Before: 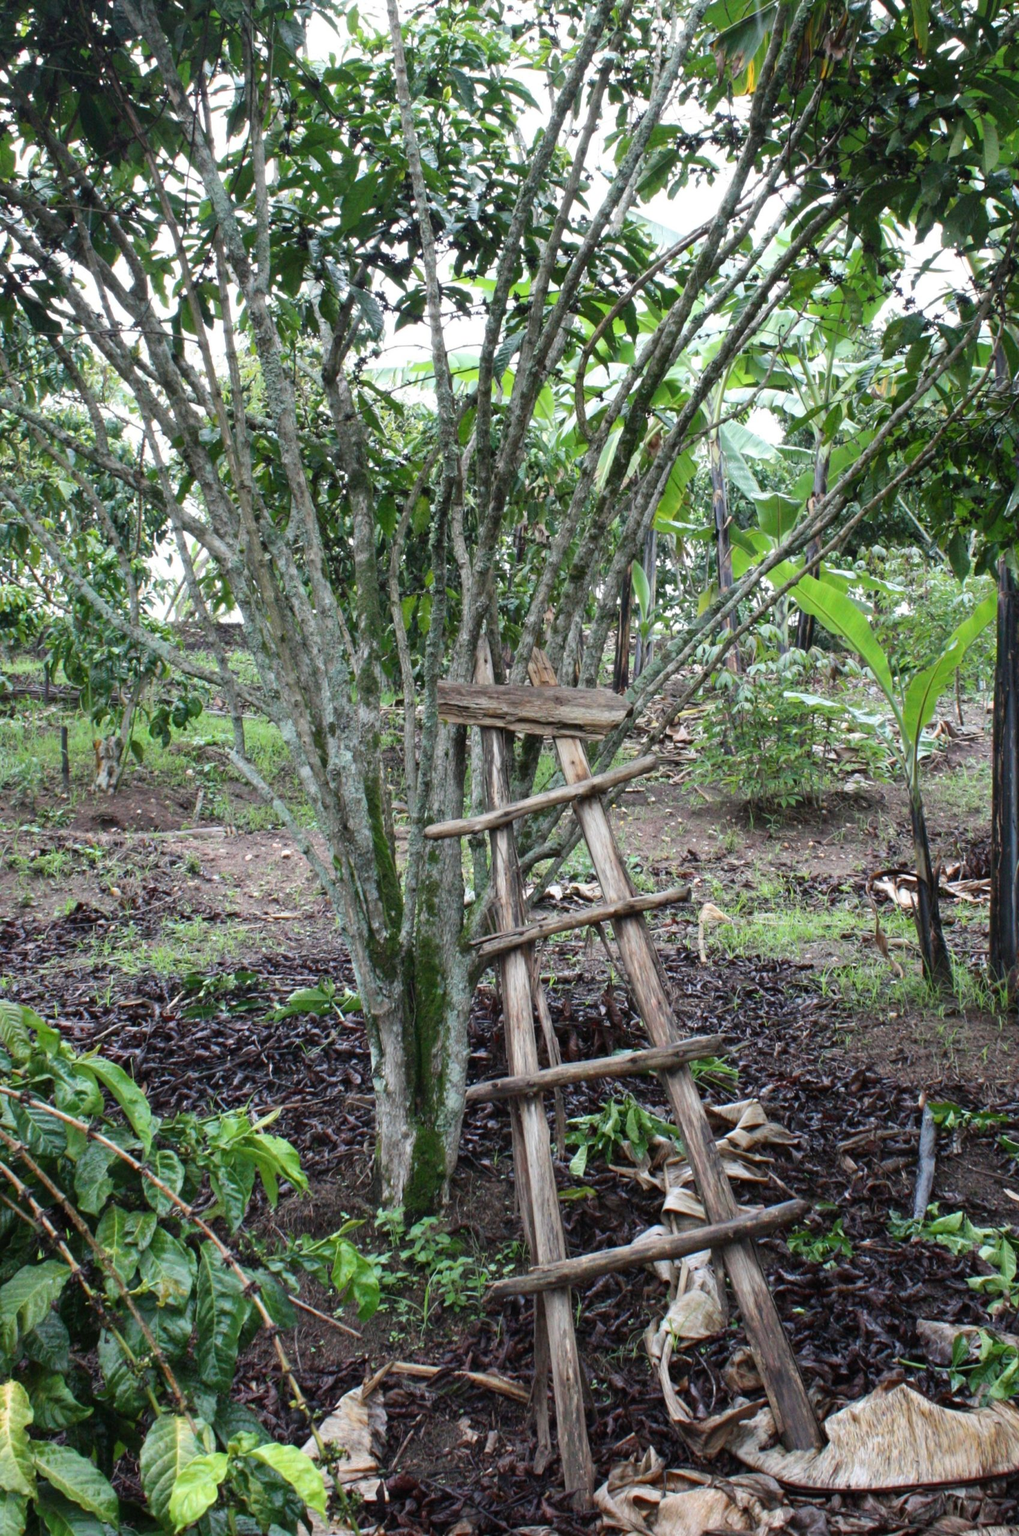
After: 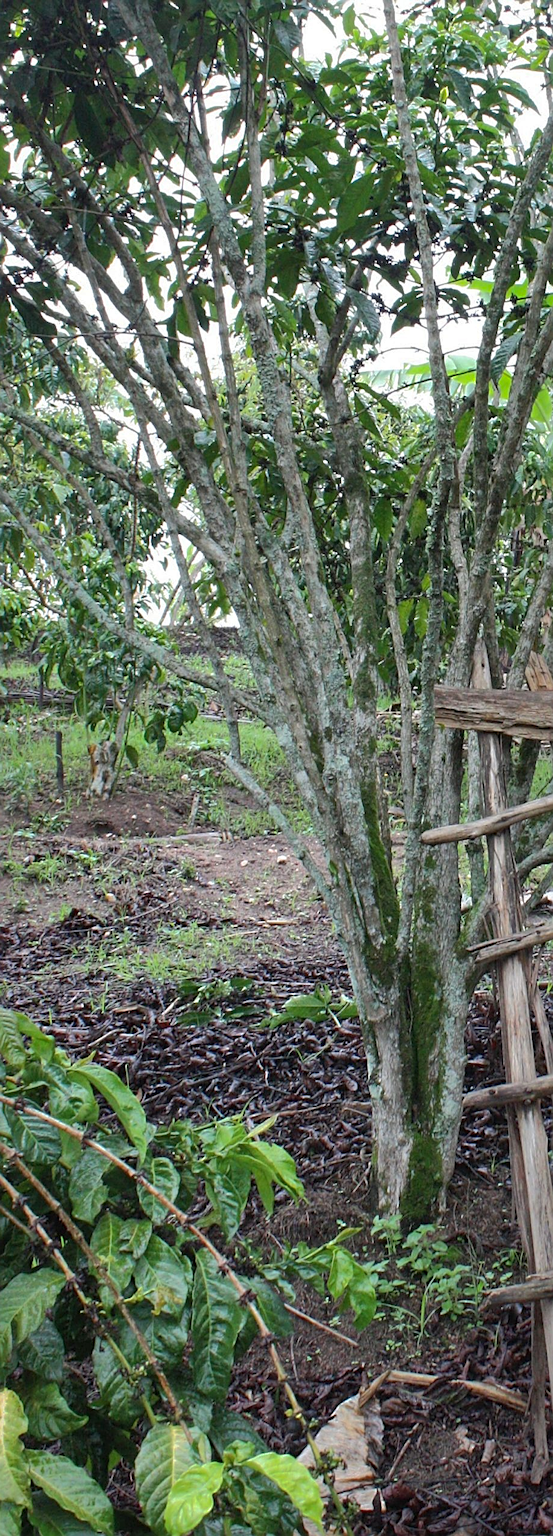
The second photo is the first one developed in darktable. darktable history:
shadows and highlights: shadows 40.28, highlights -60.01
sharpen: amount 0.739
crop: left 0.595%, right 45.452%, bottom 0.084%
